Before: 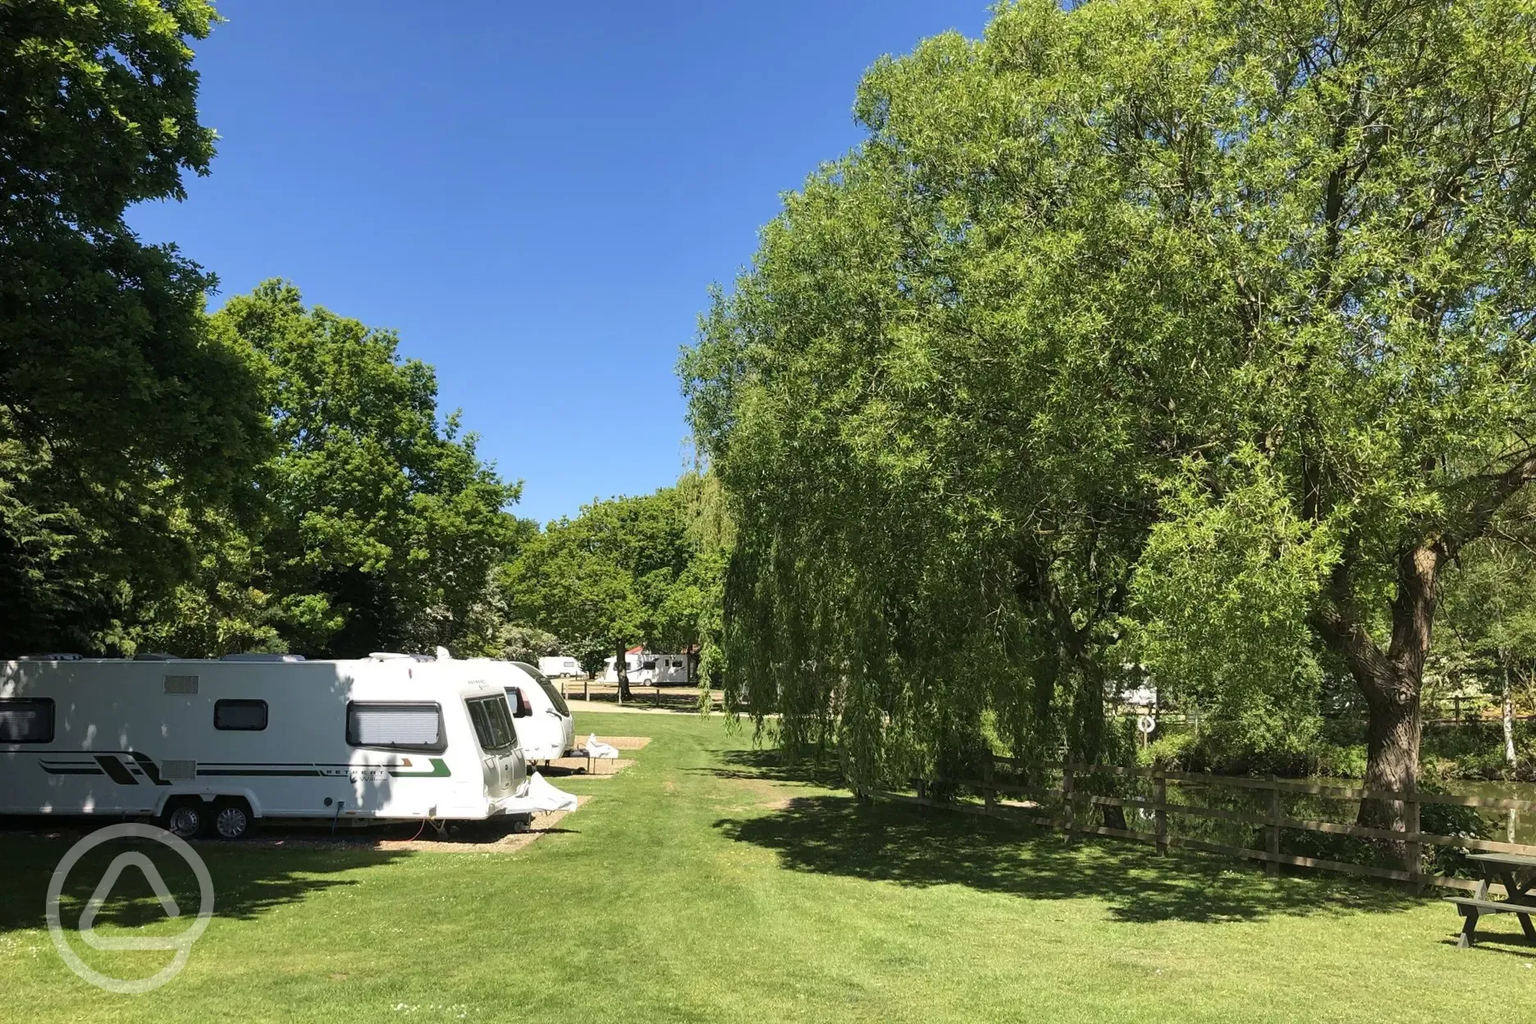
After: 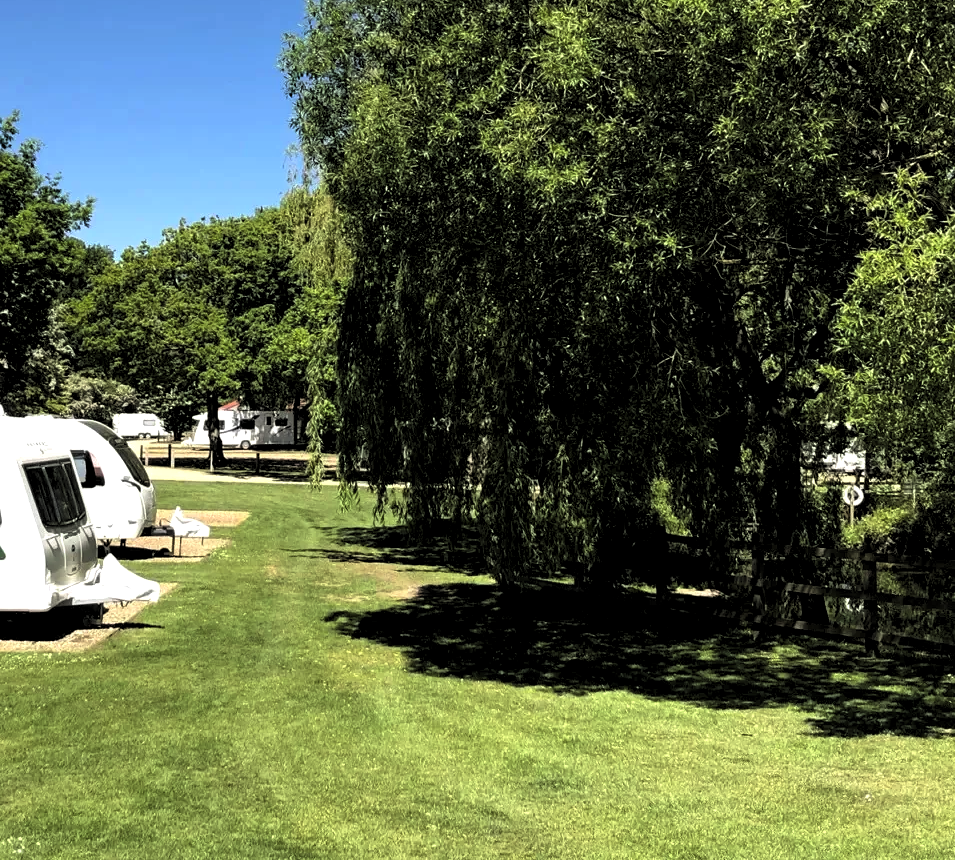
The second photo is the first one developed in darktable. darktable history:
crop and rotate: left 29.097%, top 31.068%, right 19.849%
tone curve: curves: ch0 [(0, 0) (0.641, 0.595) (1, 1)], preserve colors none
levels: levels [0.182, 0.542, 0.902]
